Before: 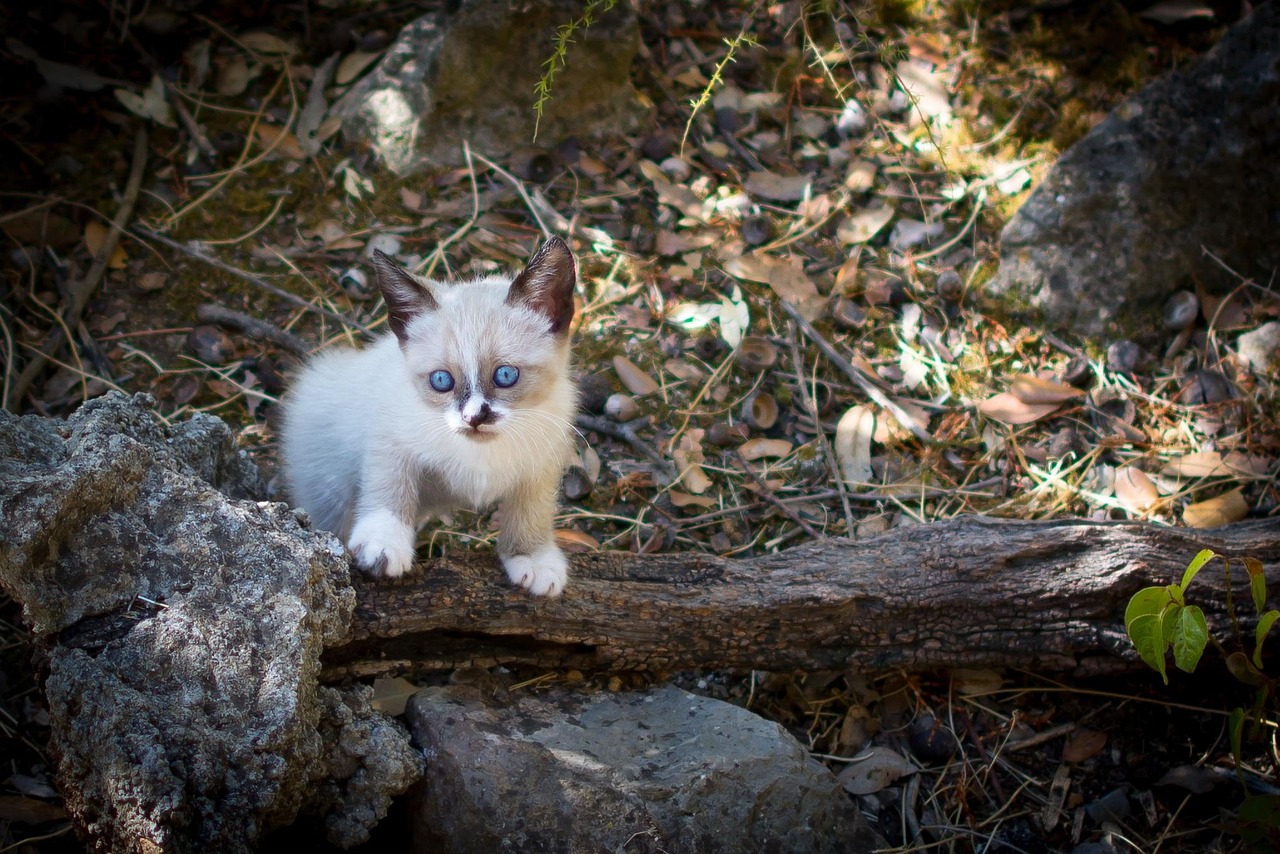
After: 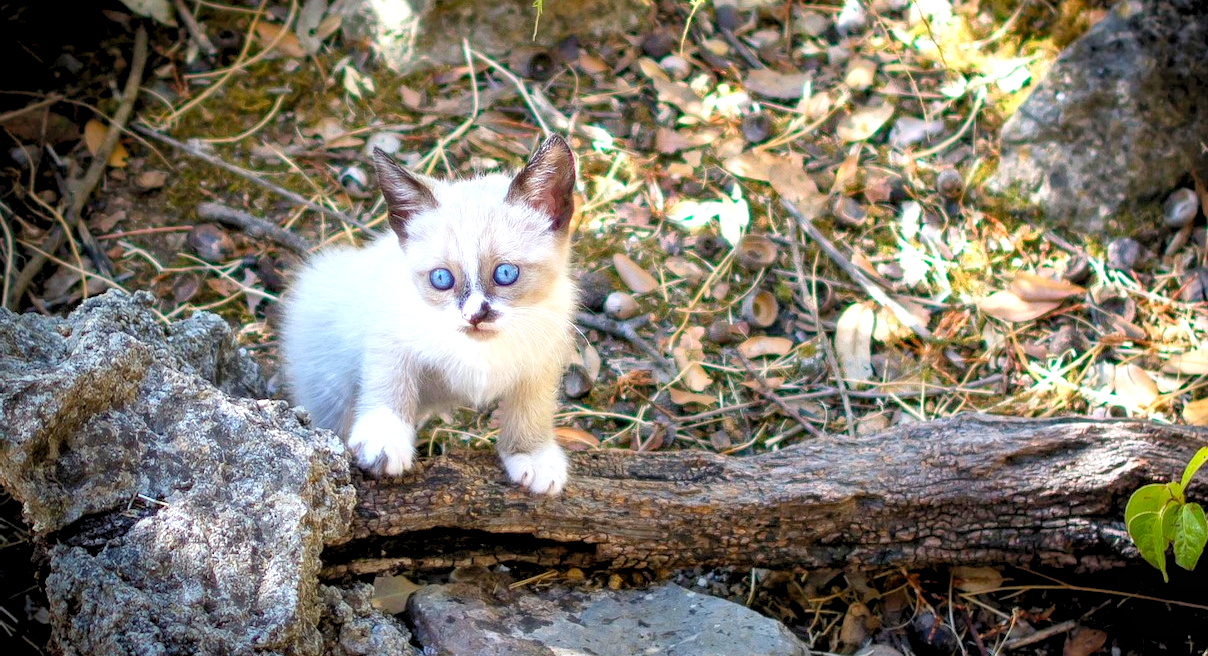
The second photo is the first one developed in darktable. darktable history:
local contrast: on, module defaults
crop and rotate: angle 0.044°, top 11.969%, right 5.491%, bottom 11.097%
levels: levels [0.036, 0.364, 0.827]
